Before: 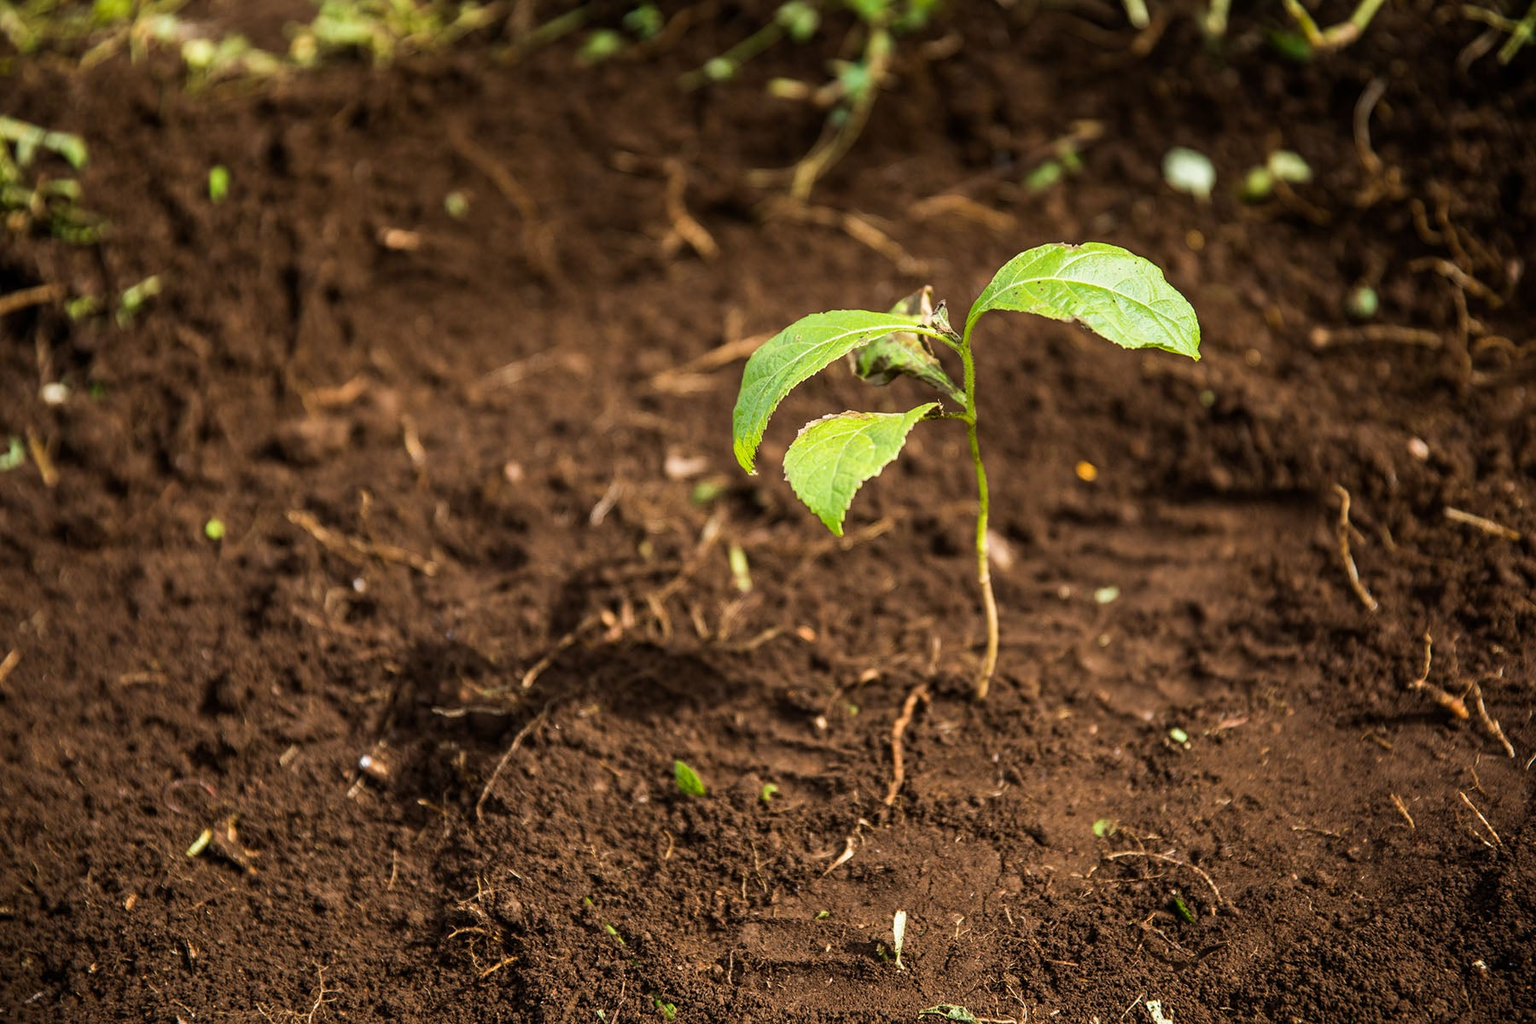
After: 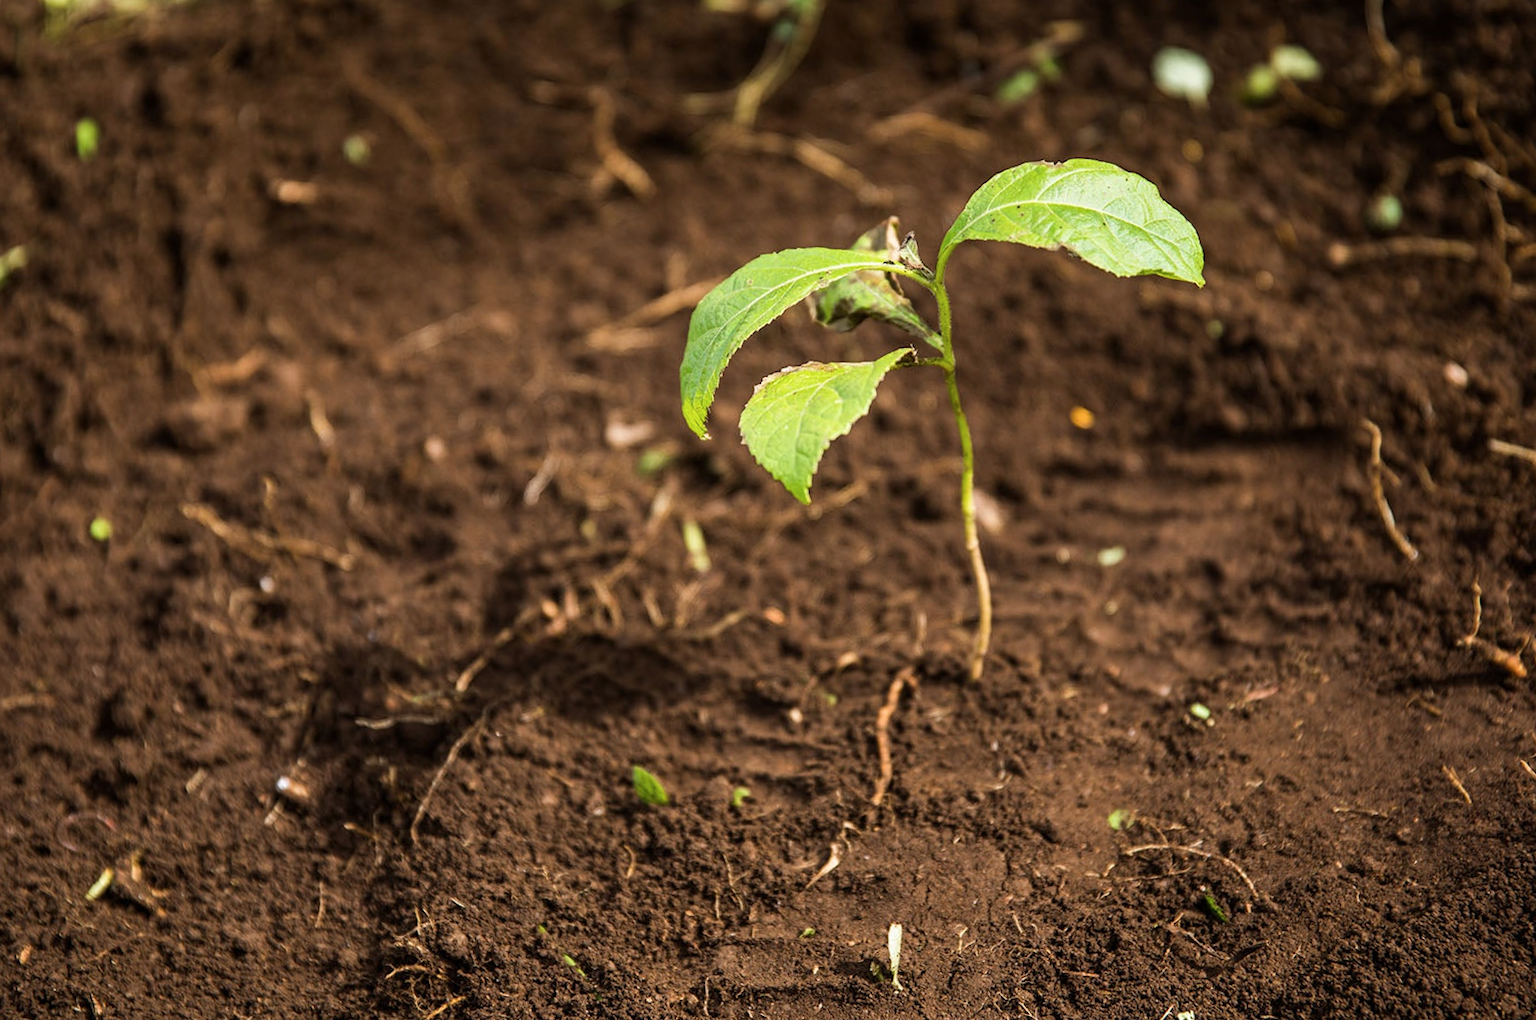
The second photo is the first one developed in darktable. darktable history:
crop and rotate: angle 2.67°, left 5.449%, top 5.677%
contrast brightness saturation: saturation -0.053
